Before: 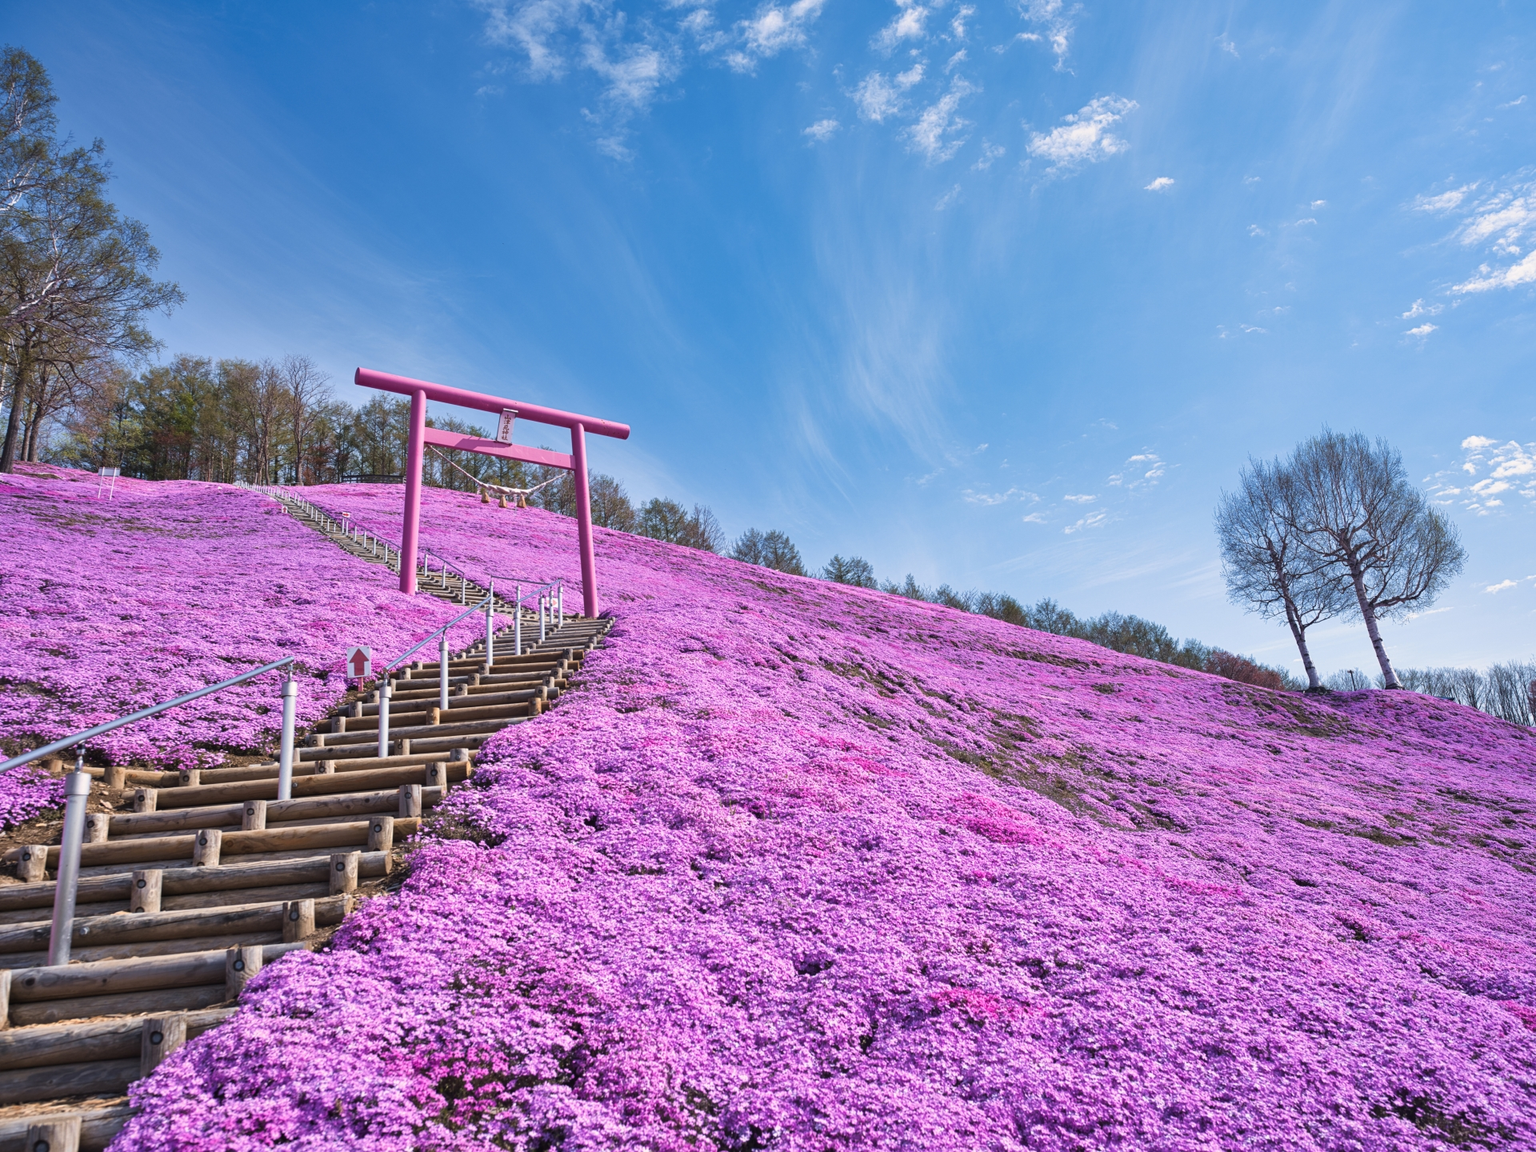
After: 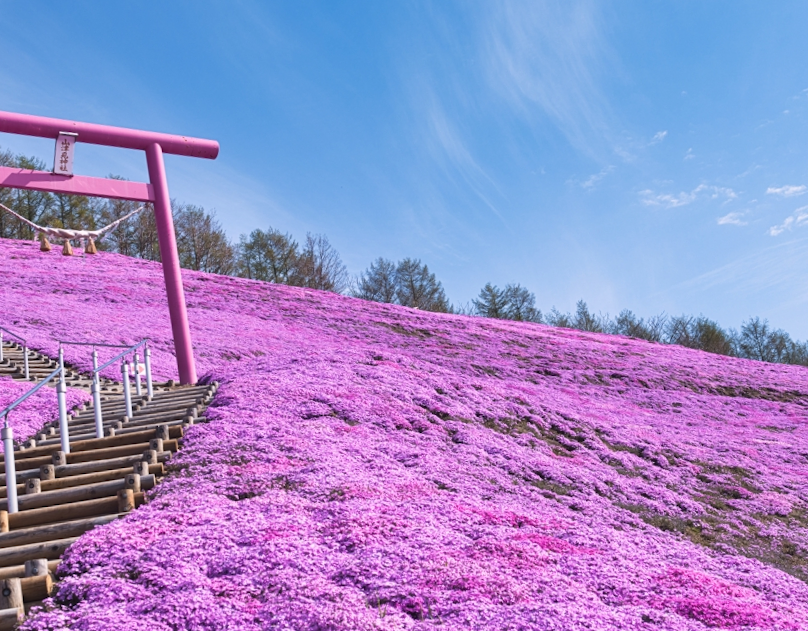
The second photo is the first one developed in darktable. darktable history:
crop: left 30%, top 30%, right 30%, bottom 30%
white balance: red 1.004, blue 1.024
rotate and perspective: rotation -4.25°, automatic cropping off
